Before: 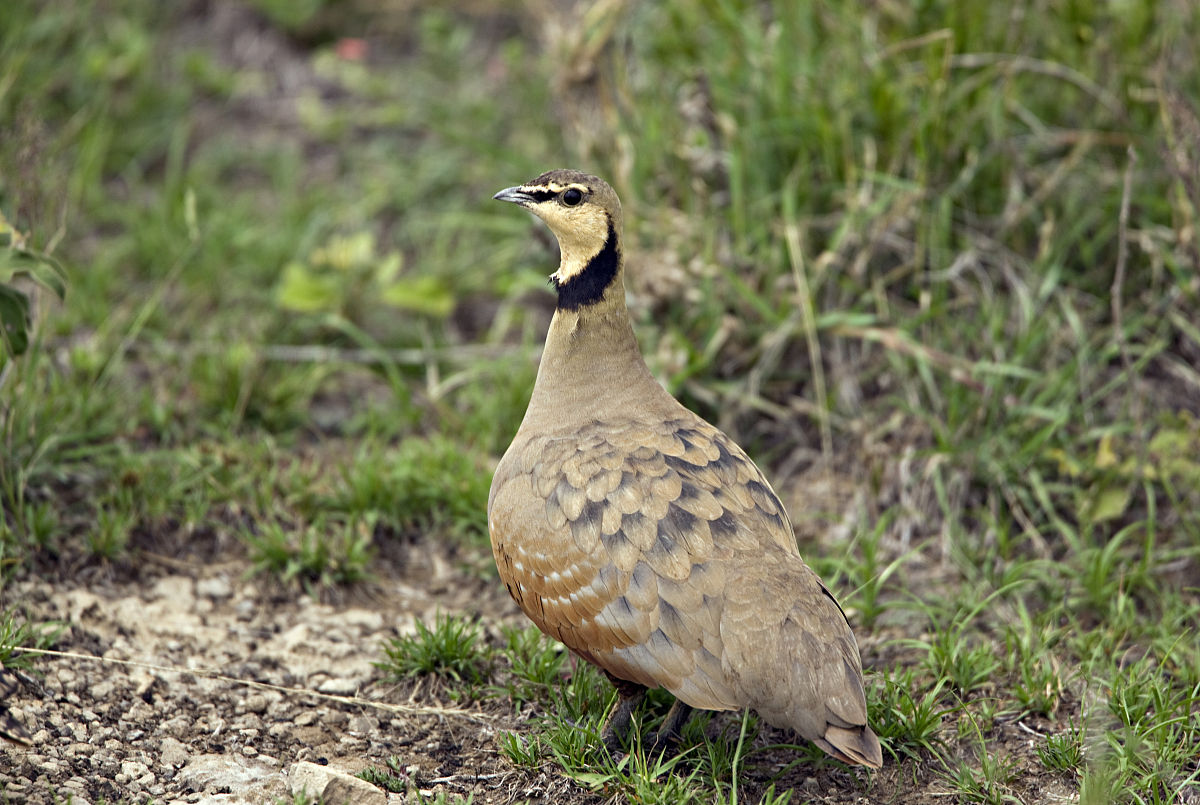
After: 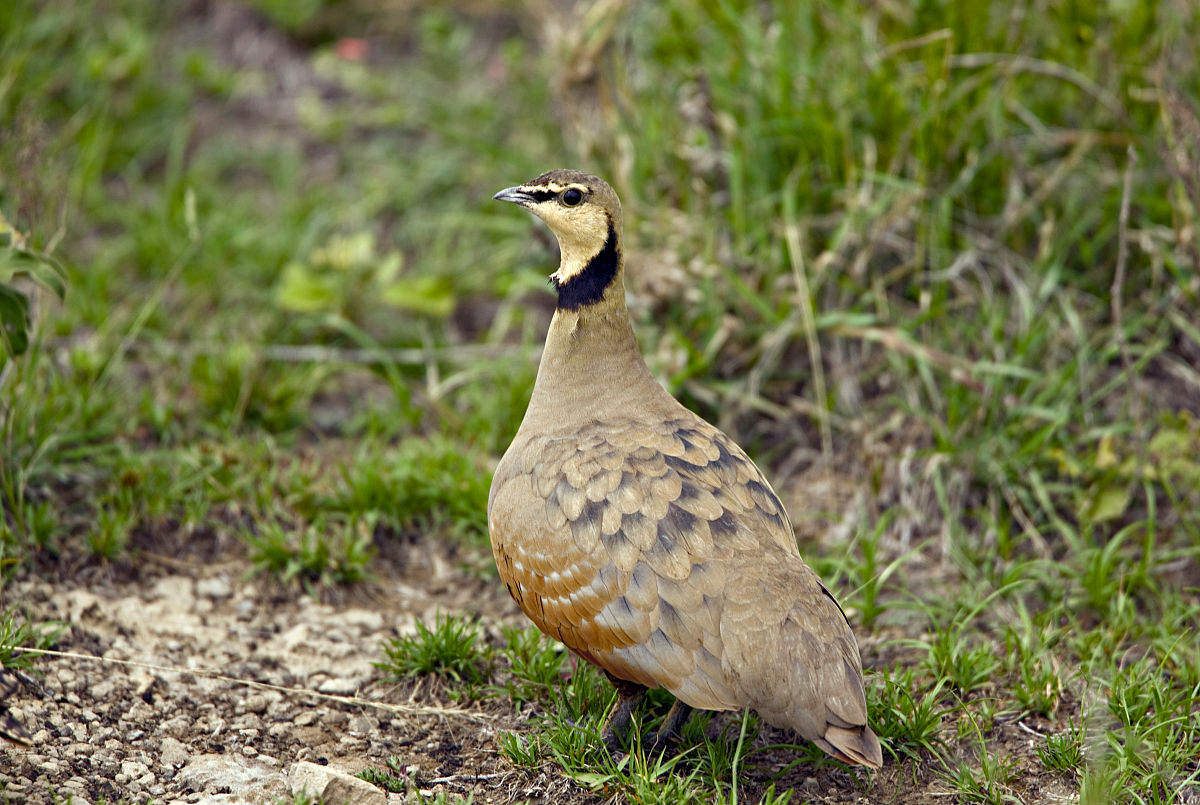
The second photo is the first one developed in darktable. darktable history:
color balance rgb: perceptual saturation grading › global saturation 20%, perceptual saturation grading › highlights -24.937%, perceptual saturation grading › shadows 49.453%
